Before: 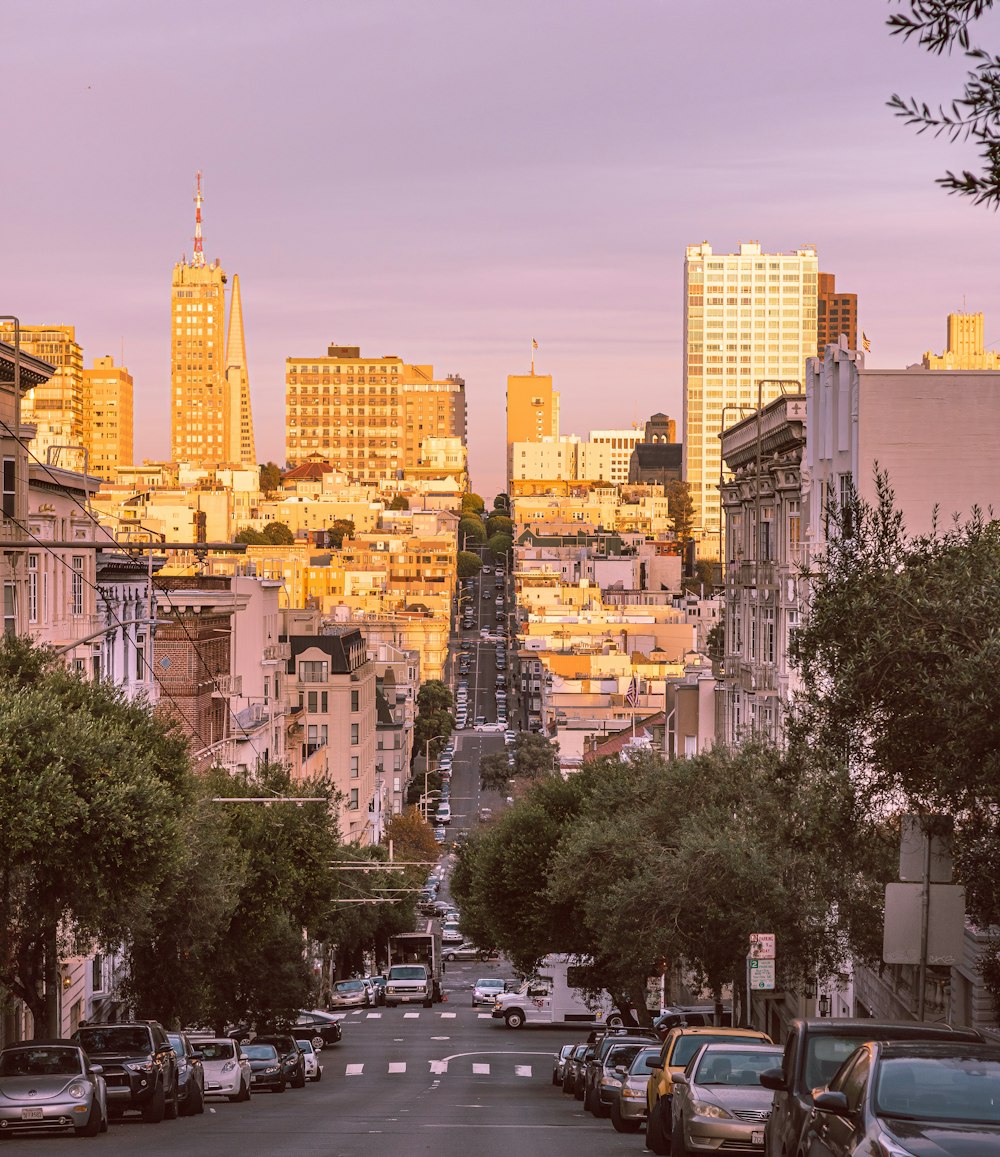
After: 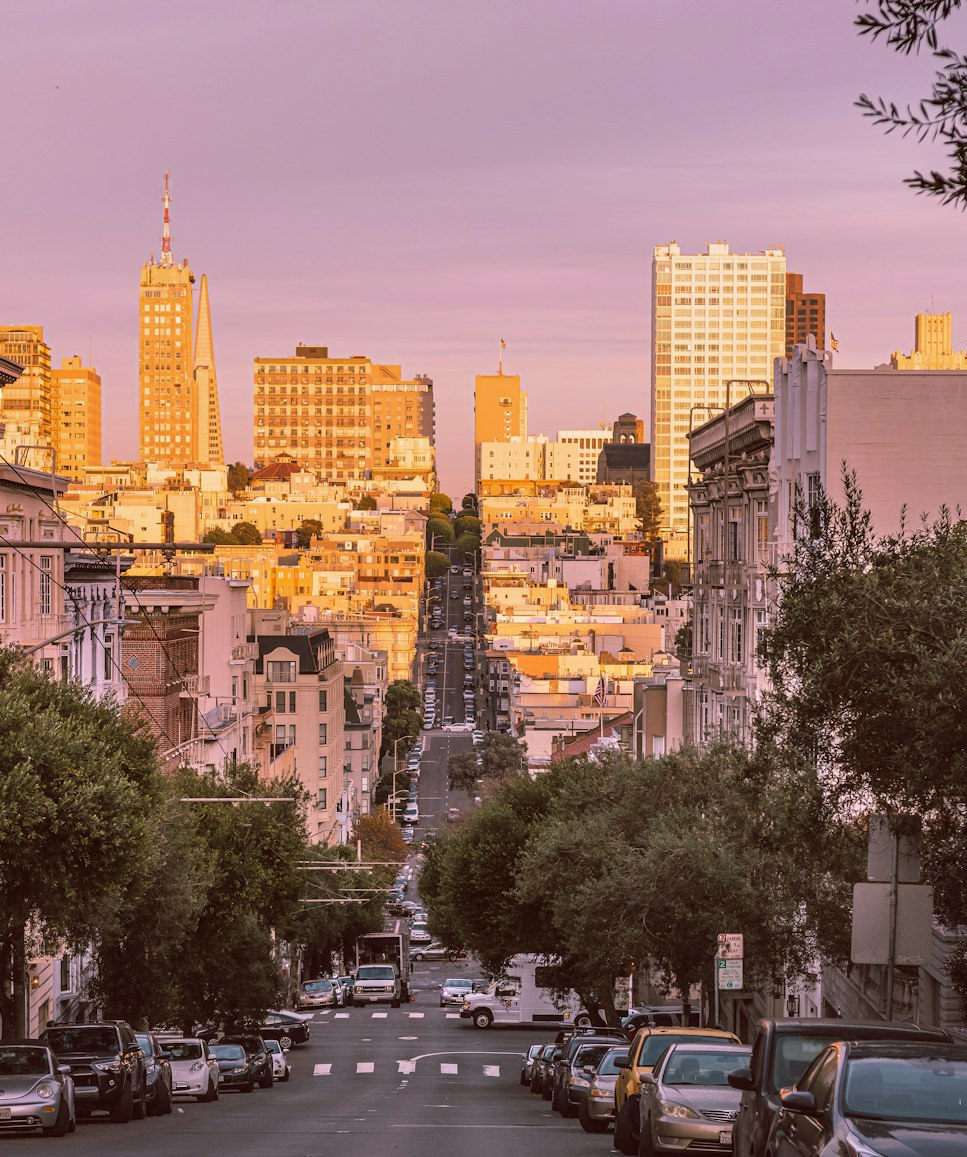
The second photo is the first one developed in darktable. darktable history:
crop and rotate: left 3.238%
graduated density: density 0.38 EV, hardness 21%, rotation -6.11°, saturation 32%
